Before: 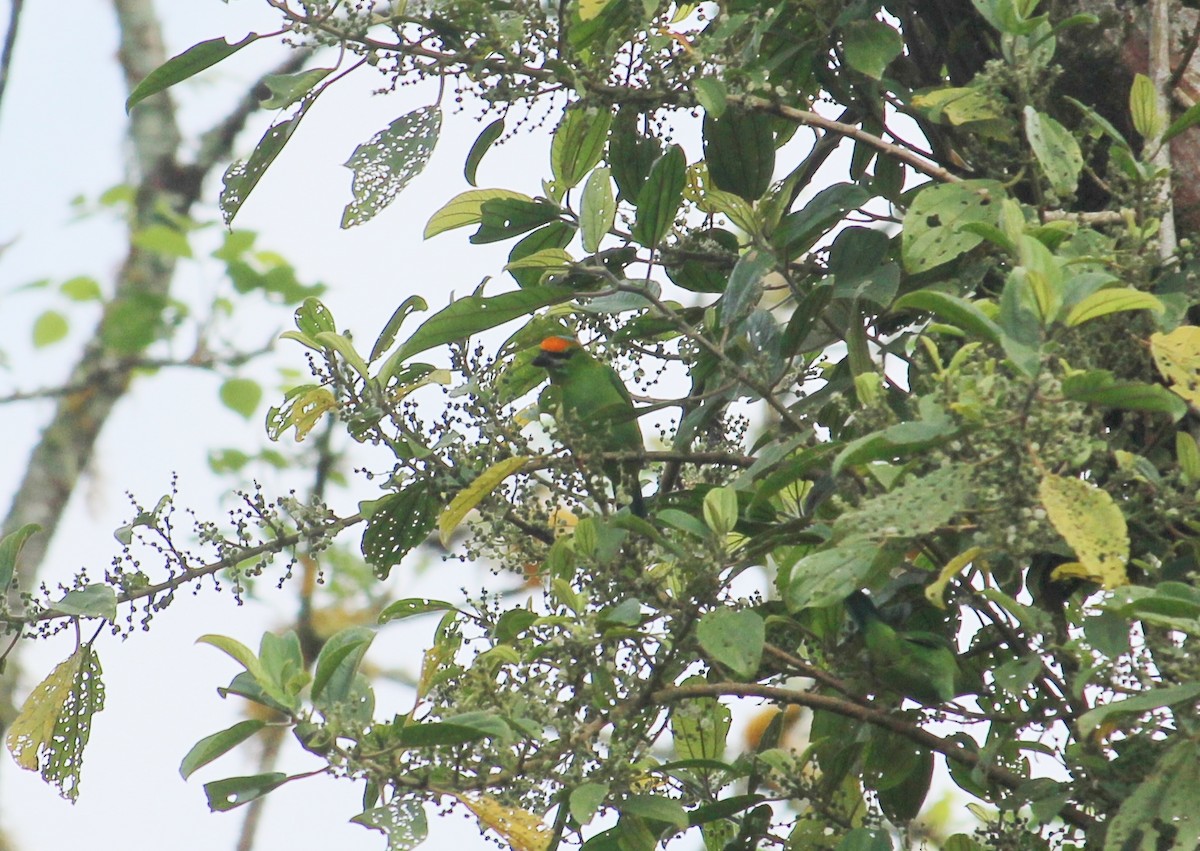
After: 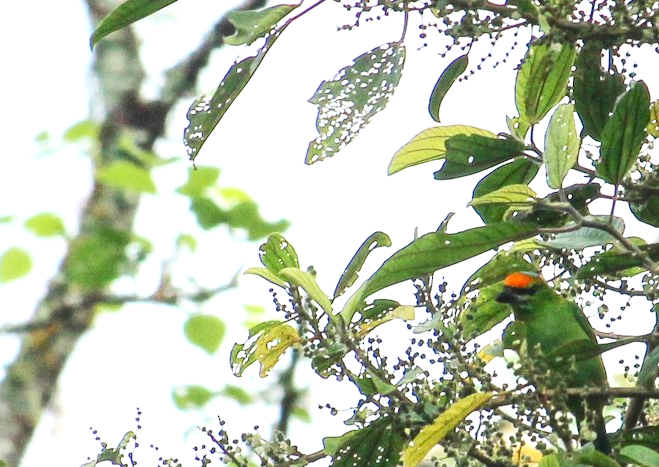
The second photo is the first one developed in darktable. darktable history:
local contrast: on, module defaults
crop and rotate: left 3.032%, top 7.633%, right 41.997%, bottom 37.443%
exposure: black level correction 0, exposure 0.499 EV, compensate highlight preservation false
contrast brightness saturation: contrast 0.189, brightness -0.111, saturation 0.206
